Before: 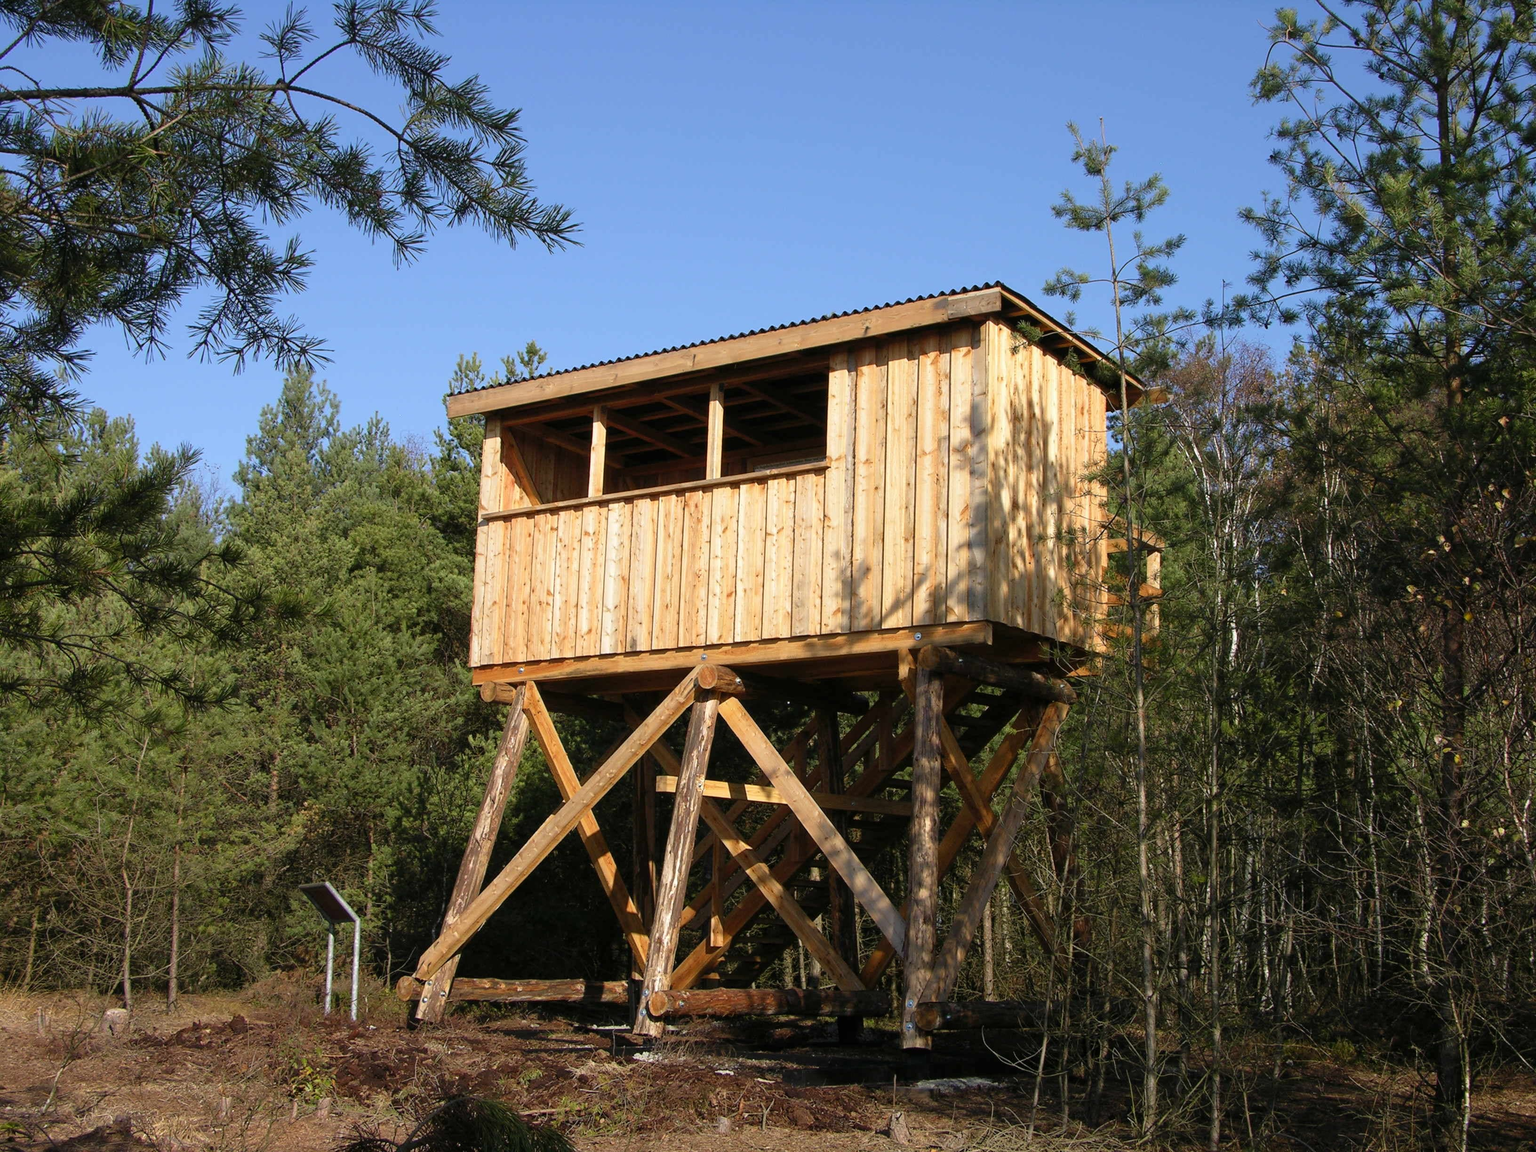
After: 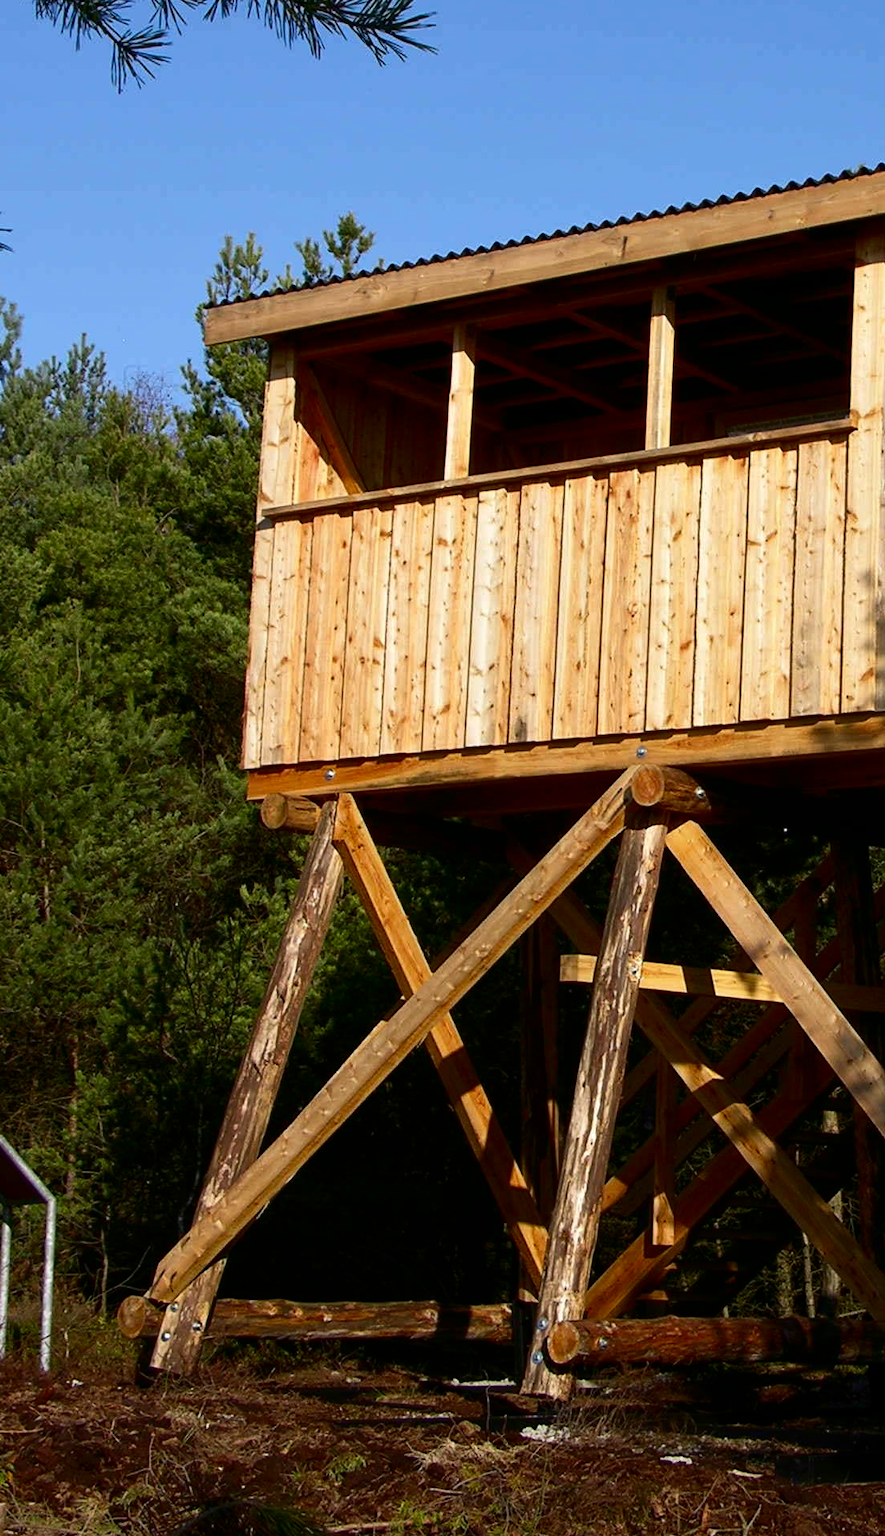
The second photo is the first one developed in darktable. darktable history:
tone equalizer: on, module defaults
contrast brightness saturation: contrast 0.128, brightness -0.233, saturation 0.141
crop and rotate: left 21.343%, top 18.71%, right 44.786%, bottom 2.993%
